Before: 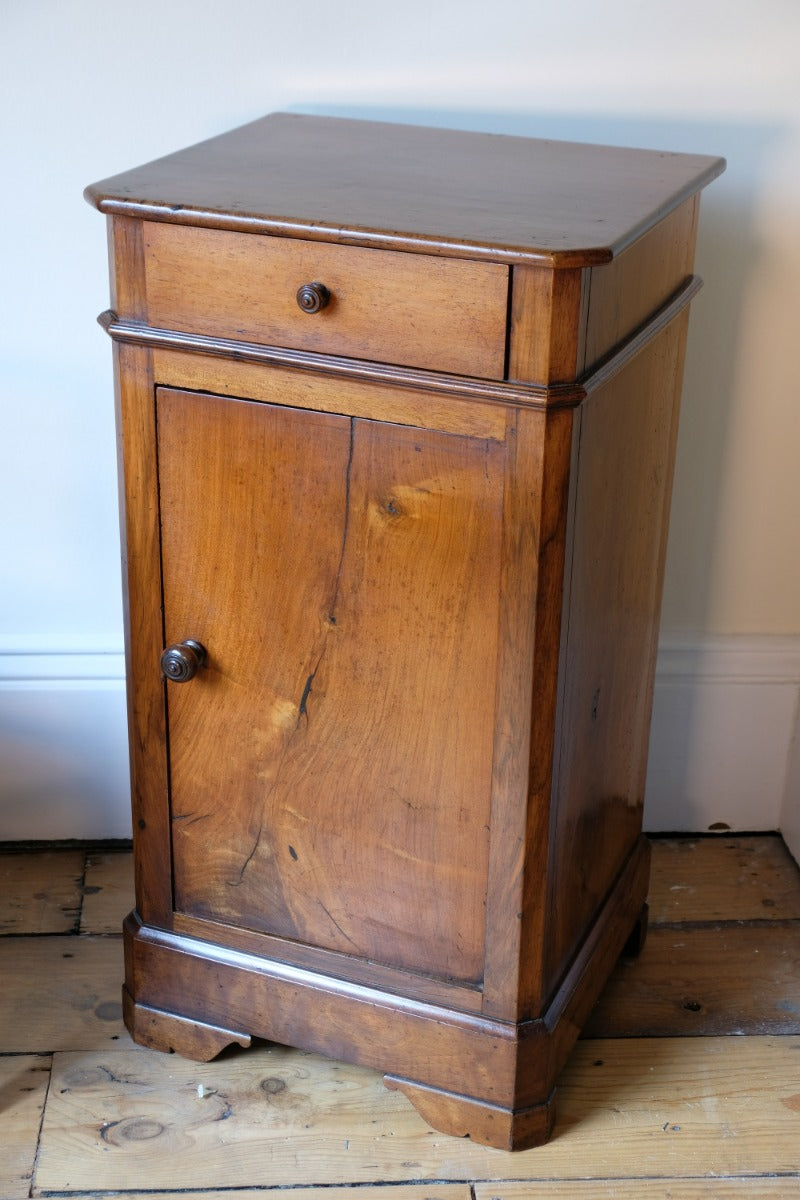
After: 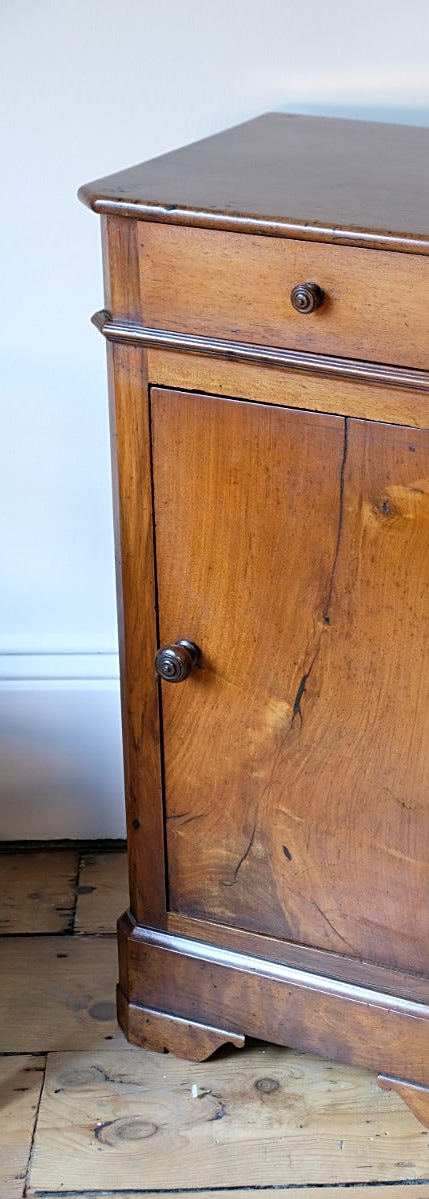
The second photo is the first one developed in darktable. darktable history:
crop: left 0.752%, right 45.516%, bottom 0.079%
sharpen: on, module defaults
